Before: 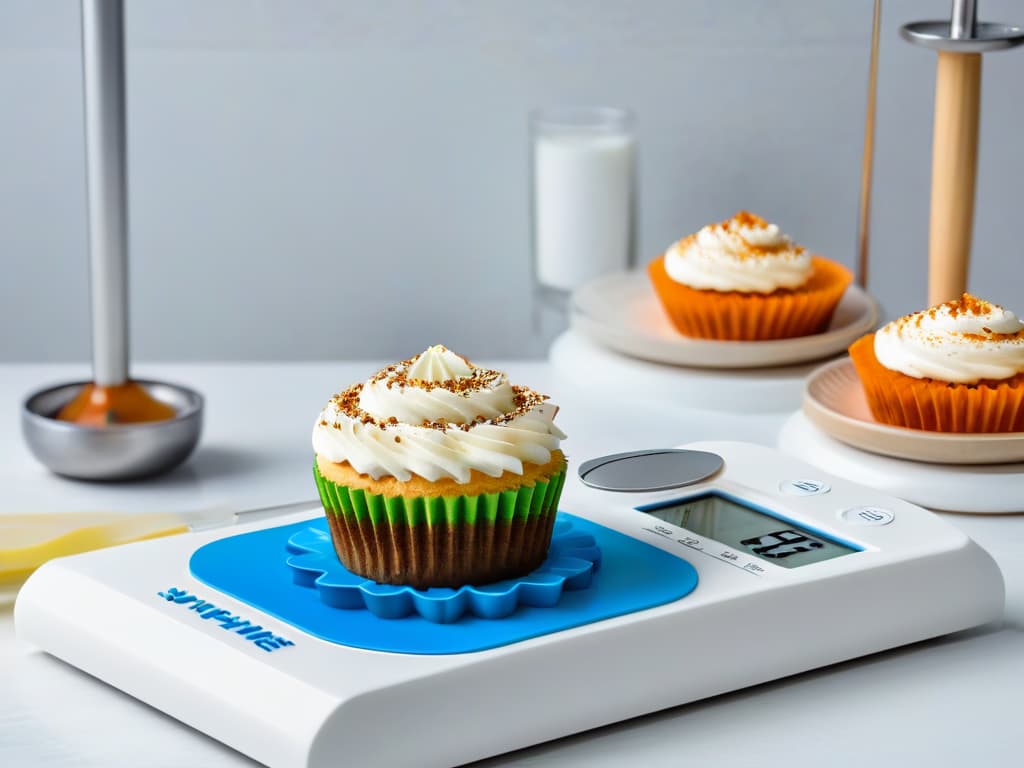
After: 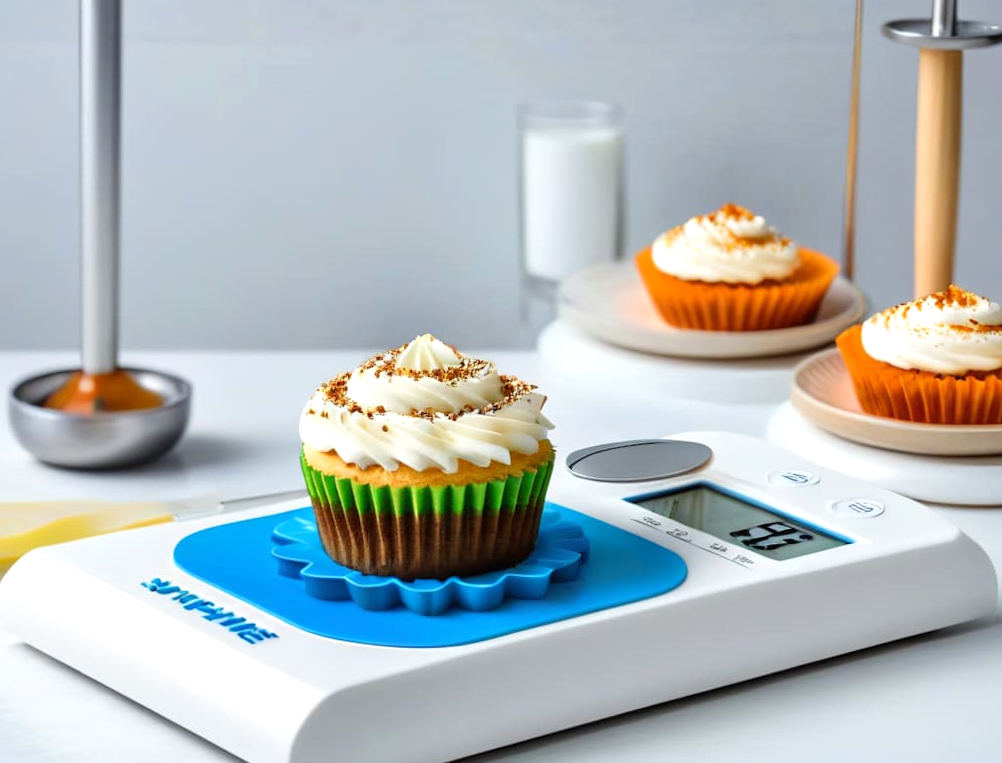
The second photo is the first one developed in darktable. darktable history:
exposure: exposure 0.217 EV, compensate highlight preservation false
rotate and perspective: rotation 0.226°, lens shift (vertical) -0.042, crop left 0.023, crop right 0.982, crop top 0.006, crop bottom 0.994
